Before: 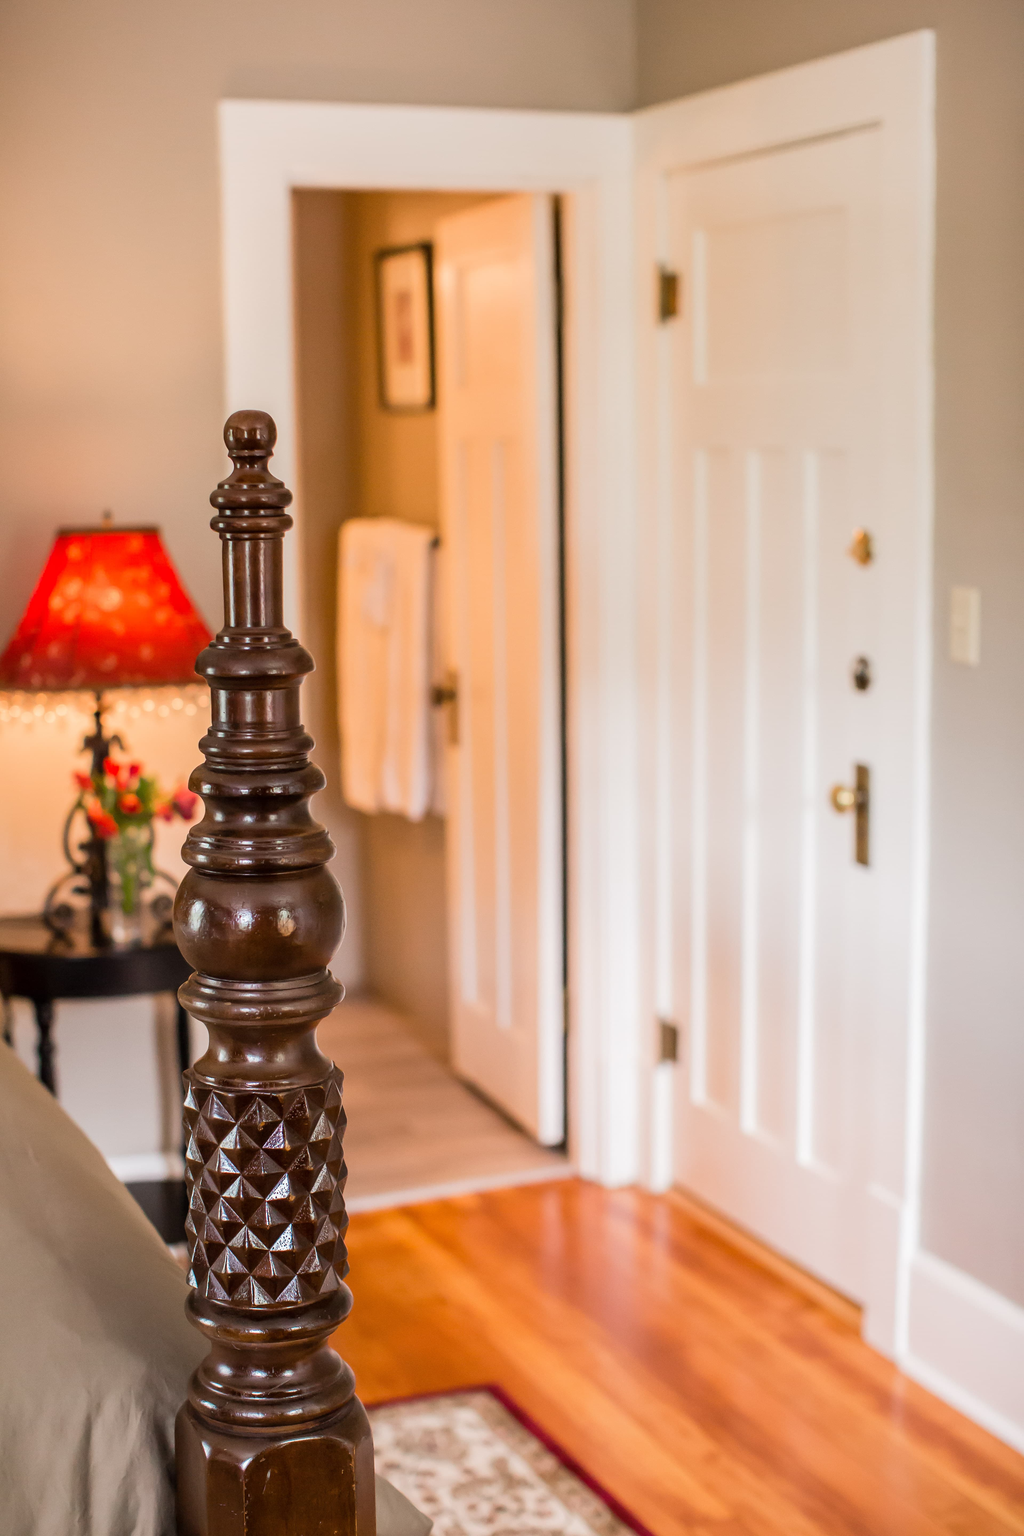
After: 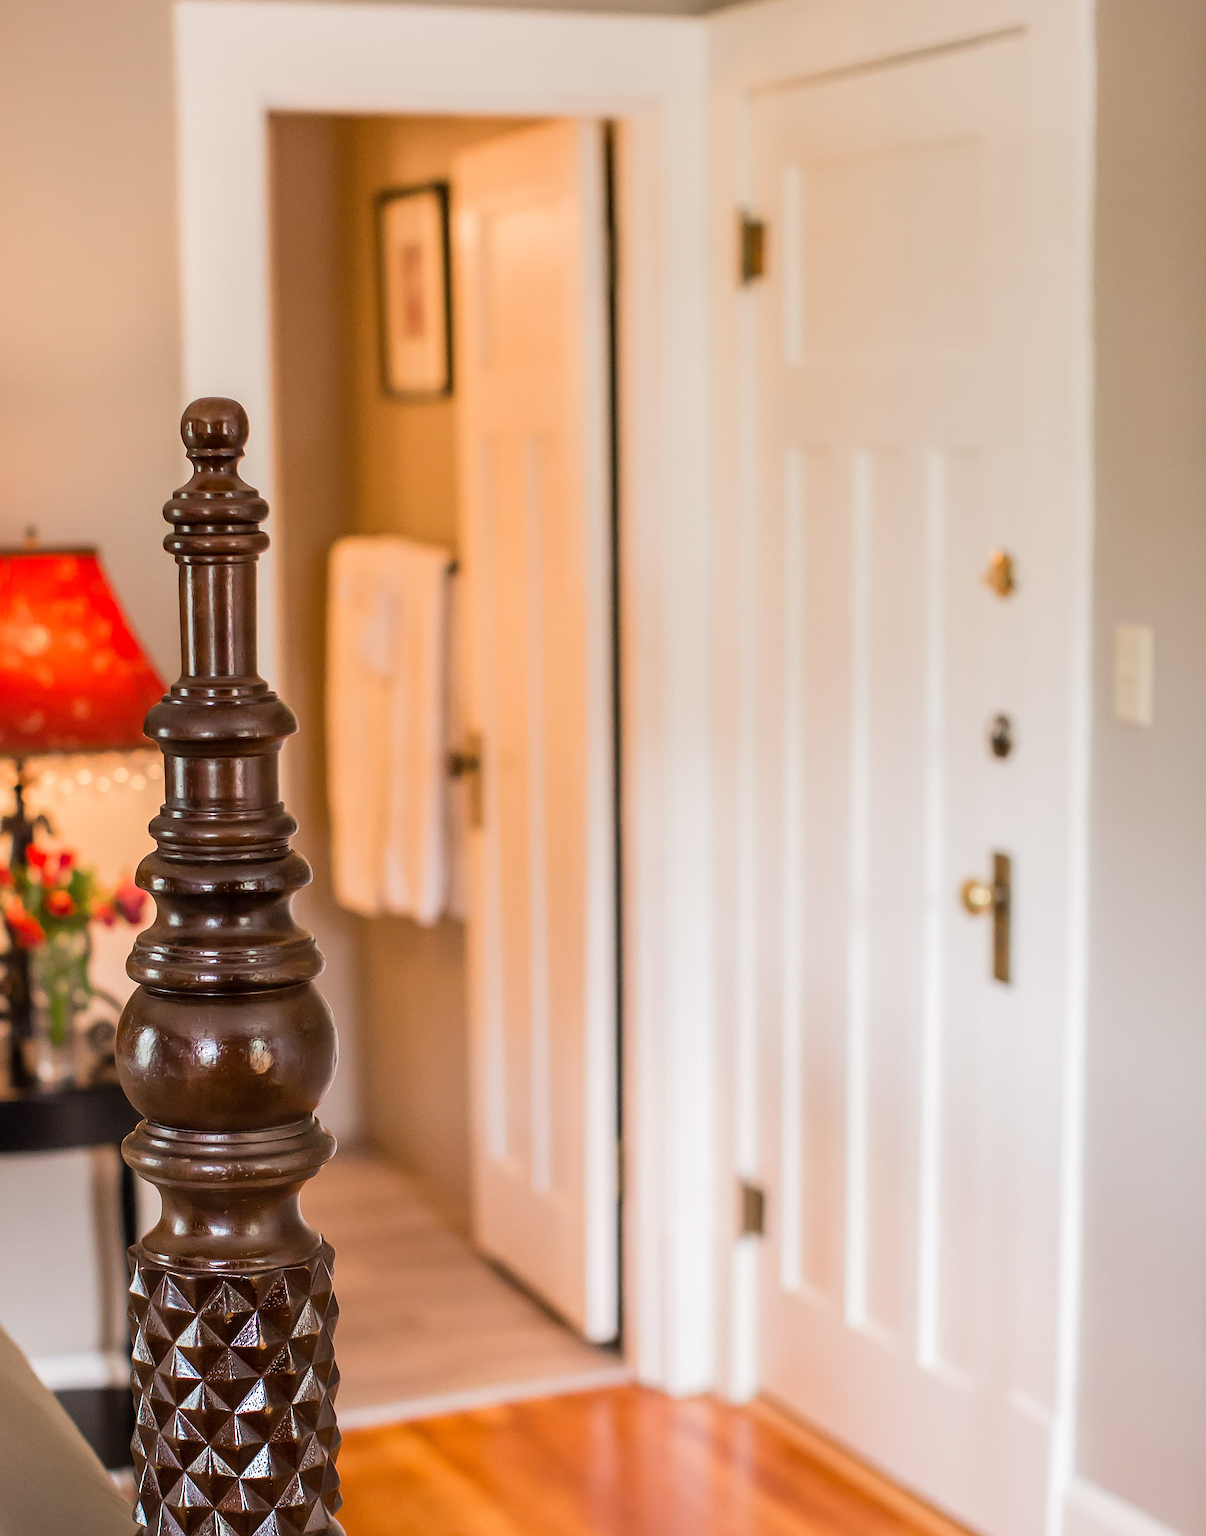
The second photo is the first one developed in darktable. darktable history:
crop: left 8.155%, top 6.611%, bottom 15.385%
sharpen: on, module defaults
